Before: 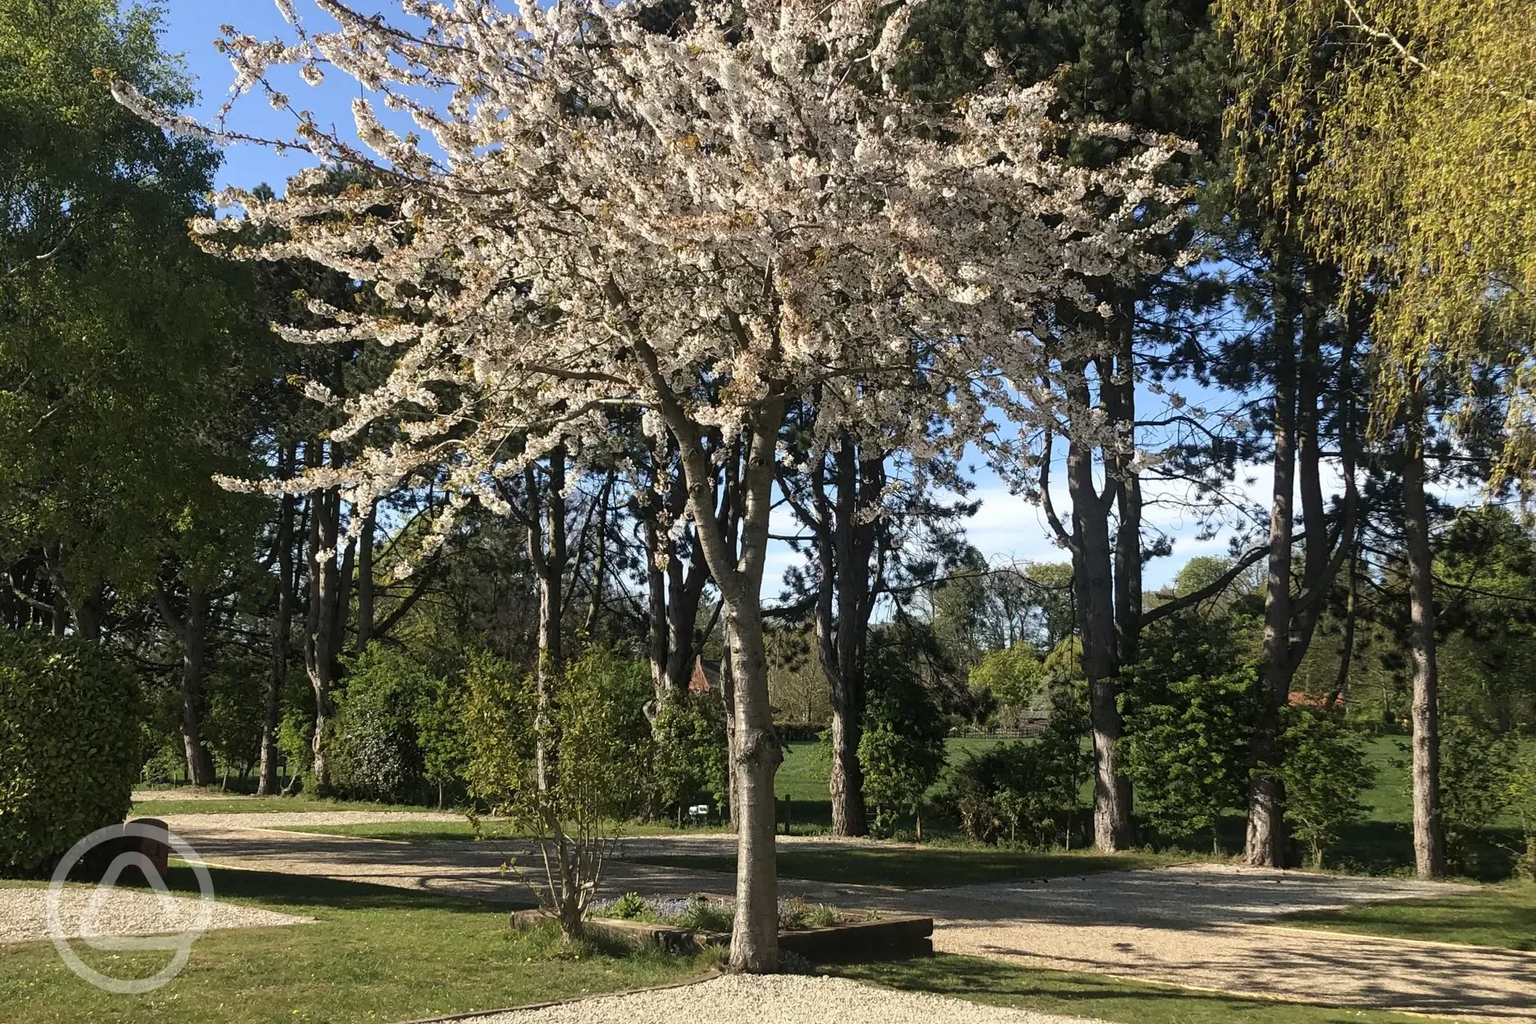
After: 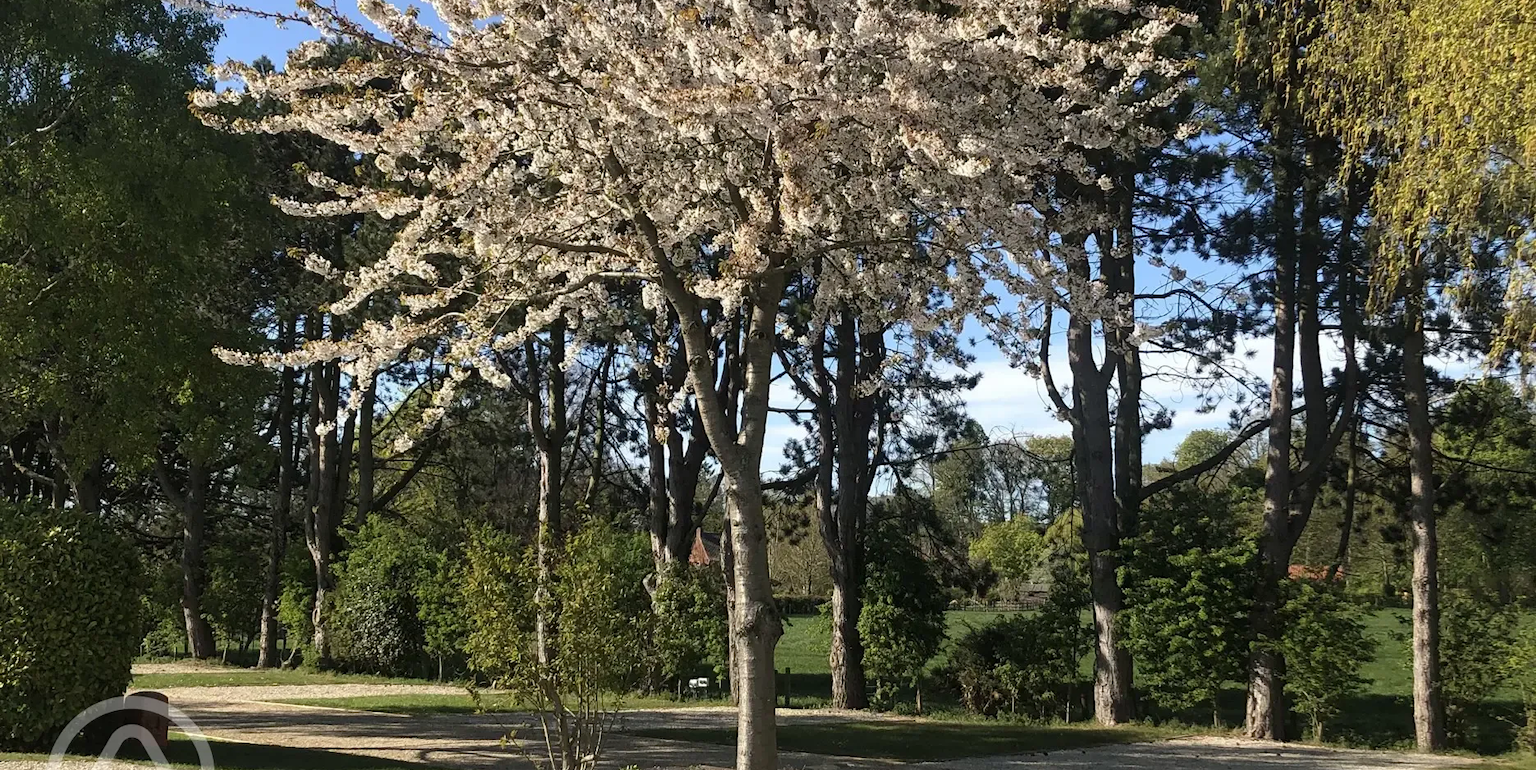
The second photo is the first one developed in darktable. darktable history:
crop and rotate: top 12.451%, bottom 12.304%
